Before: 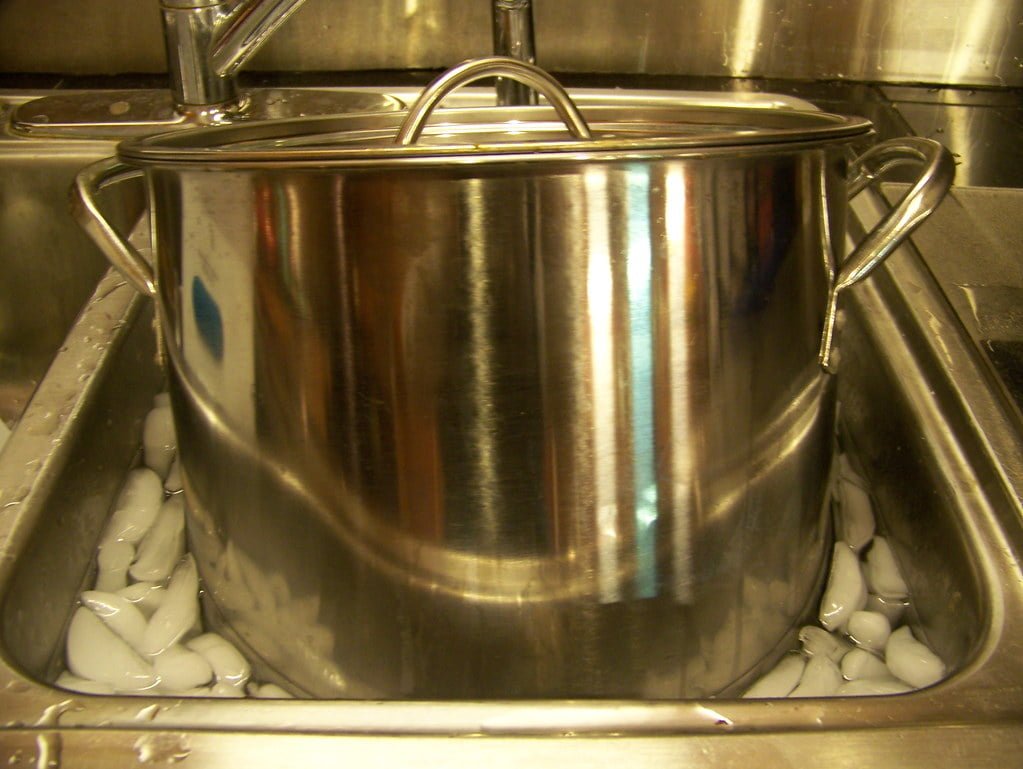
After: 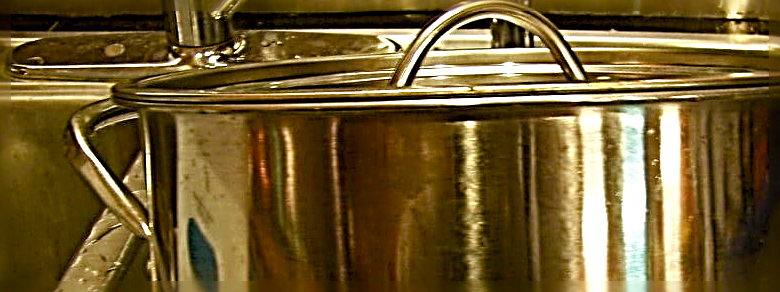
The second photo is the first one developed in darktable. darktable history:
crop: left 0.579%, top 7.627%, right 23.167%, bottom 54.275%
color balance rgb: perceptual saturation grading › global saturation 20%, perceptual saturation grading › highlights -25%, perceptual saturation grading › shadows 25%
sharpen: radius 4.001, amount 2
